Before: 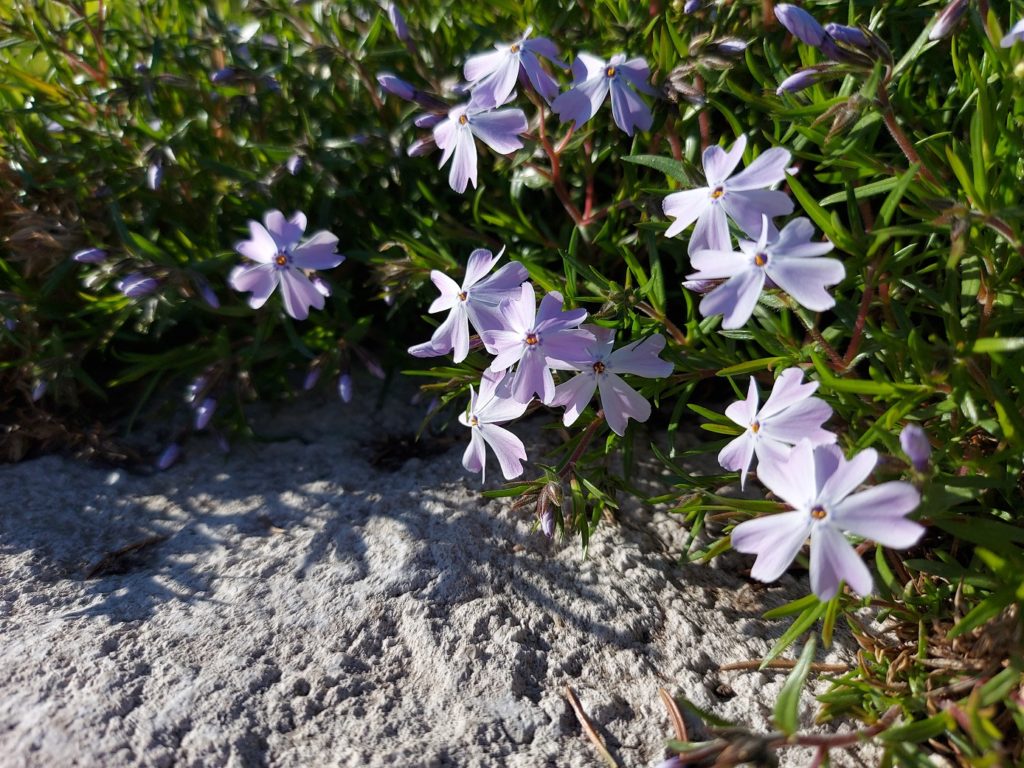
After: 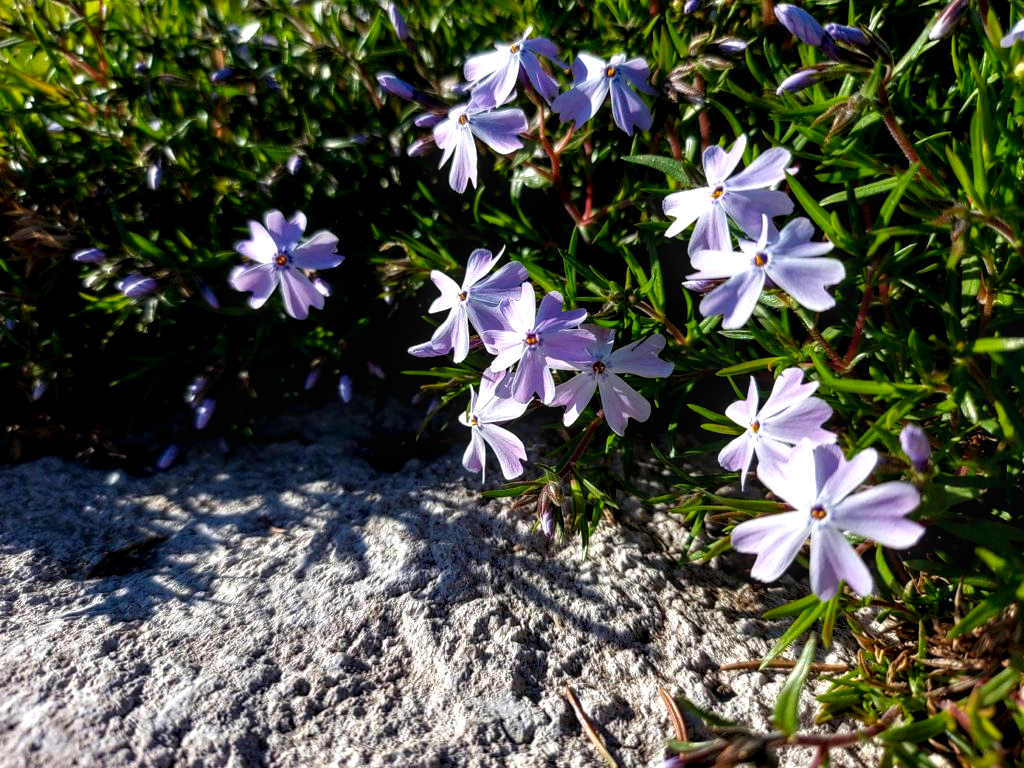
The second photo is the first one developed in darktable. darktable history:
color balance: lift [0.991, 1, 1, 1], gamma [0.996, 1, 1, 1], input saturation 98.52%, contrast 20.34%, output saturation 103.72%
local contrast: on, module defaults
